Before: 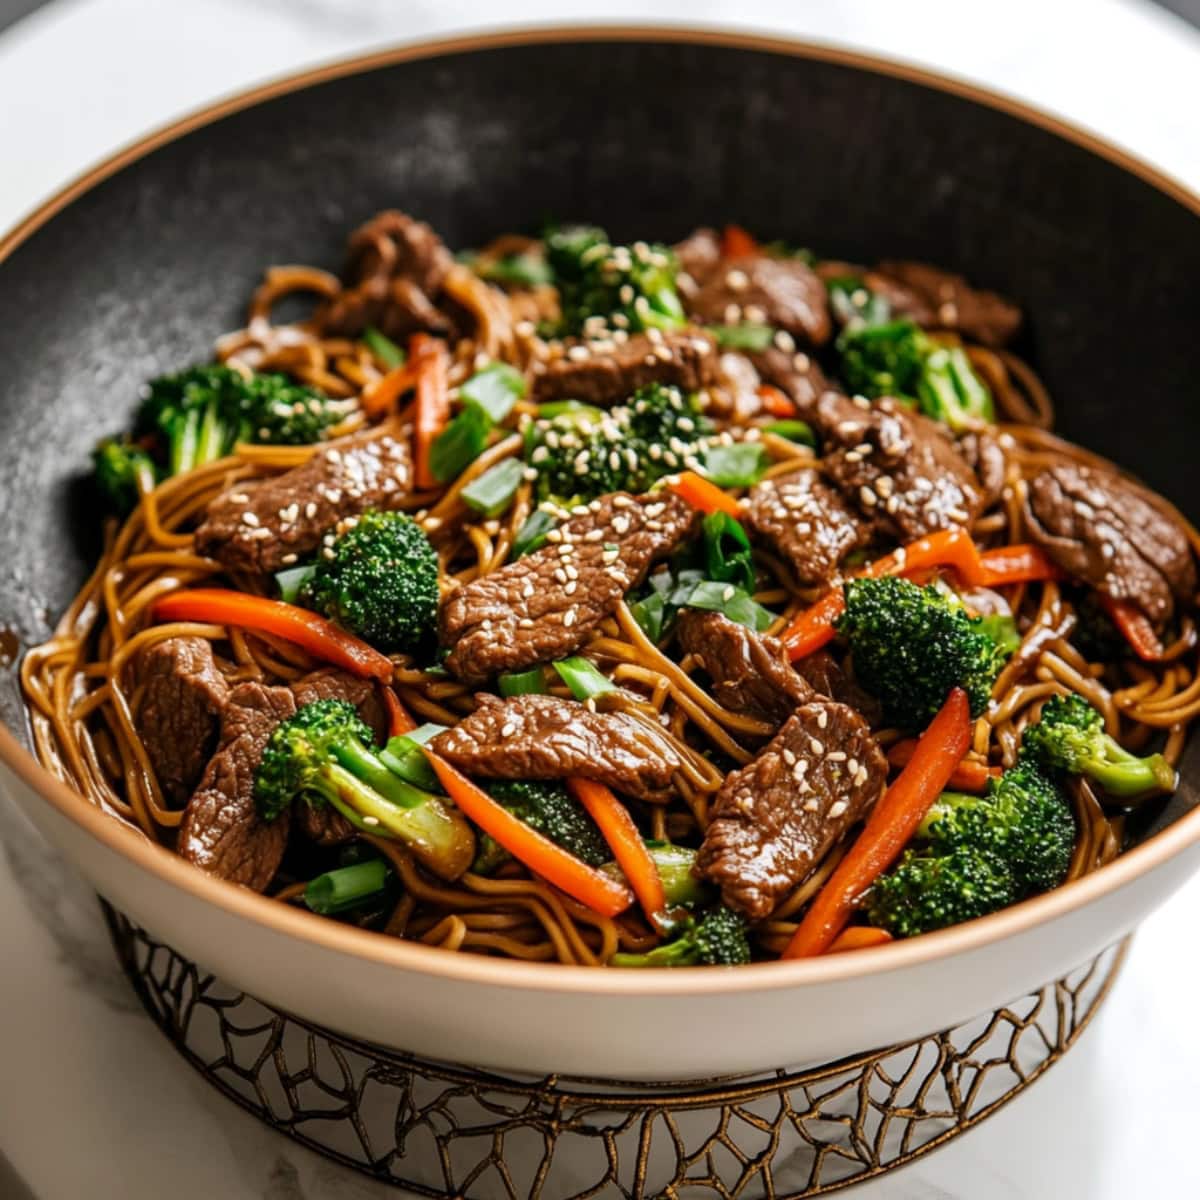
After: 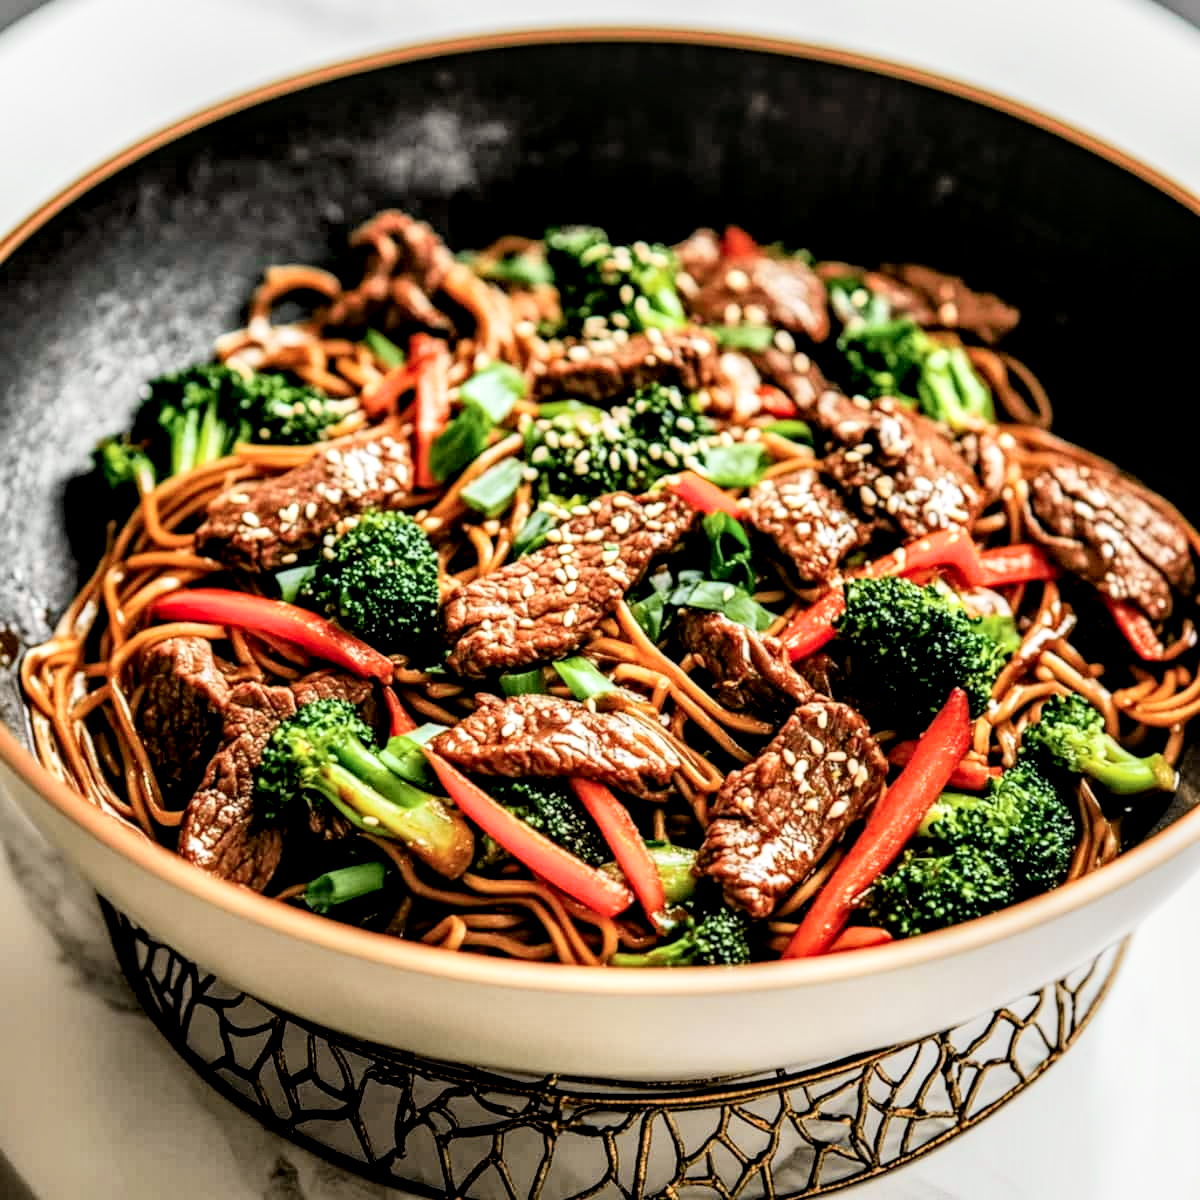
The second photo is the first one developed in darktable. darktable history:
filmic rgb: black relative exposure -5 EV, hardness 2.88, contrast 1.2
tone curve: curves: ch0 [(0, 0.008) (0.107, 0.091) (0.283, 0.287) (0.461, 0.498) (0.64, 0.679) (0.822, 0.841) (0.998, 0.978)]; ch1 [(0, 0) (0.316, 0.349) (0.466, 0.442) (0.502, 0.5) (0.527, 0.519) (0.561, 0.553) (0.608, 0.629) (0.669, 0.704) (0.859, 0.899) (1, 1)]; ch2 [(0, 0) (0.33, 0.301) (0.421, 0.443) (0.473, 0.498) (0.502, 0.504) (0.522, 0.525) (0.592, 0.61) (0.705, 0.7) (1, 1)], color space Lab, independent channels, preserve colors none
local contrast: highlights 60%, shadows 60%, detail 160%
shadows and highlights: shadows 43.06, highlights 6.94
exposure: black level correction 0, exposure 0.7 EV, compensate exposure bias true, compensate highlight preservation false
